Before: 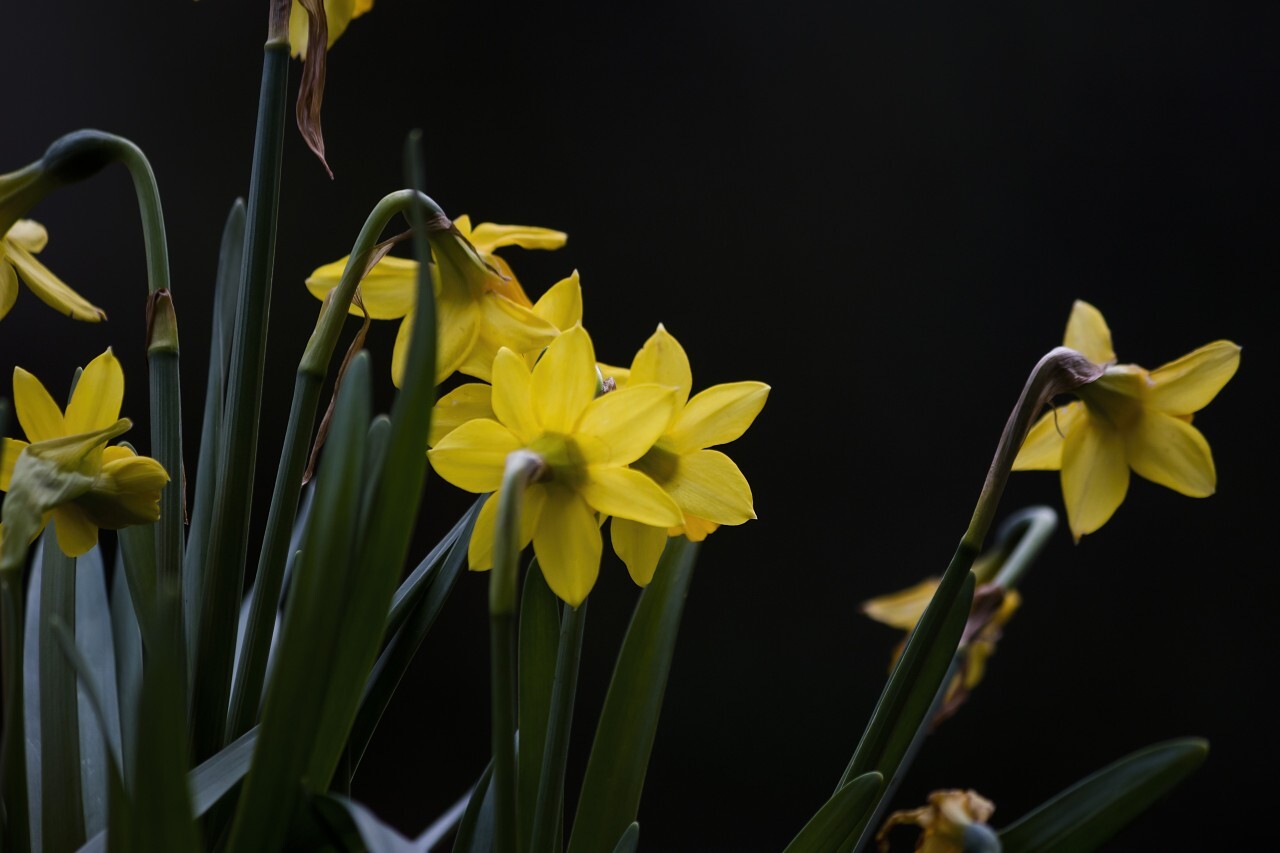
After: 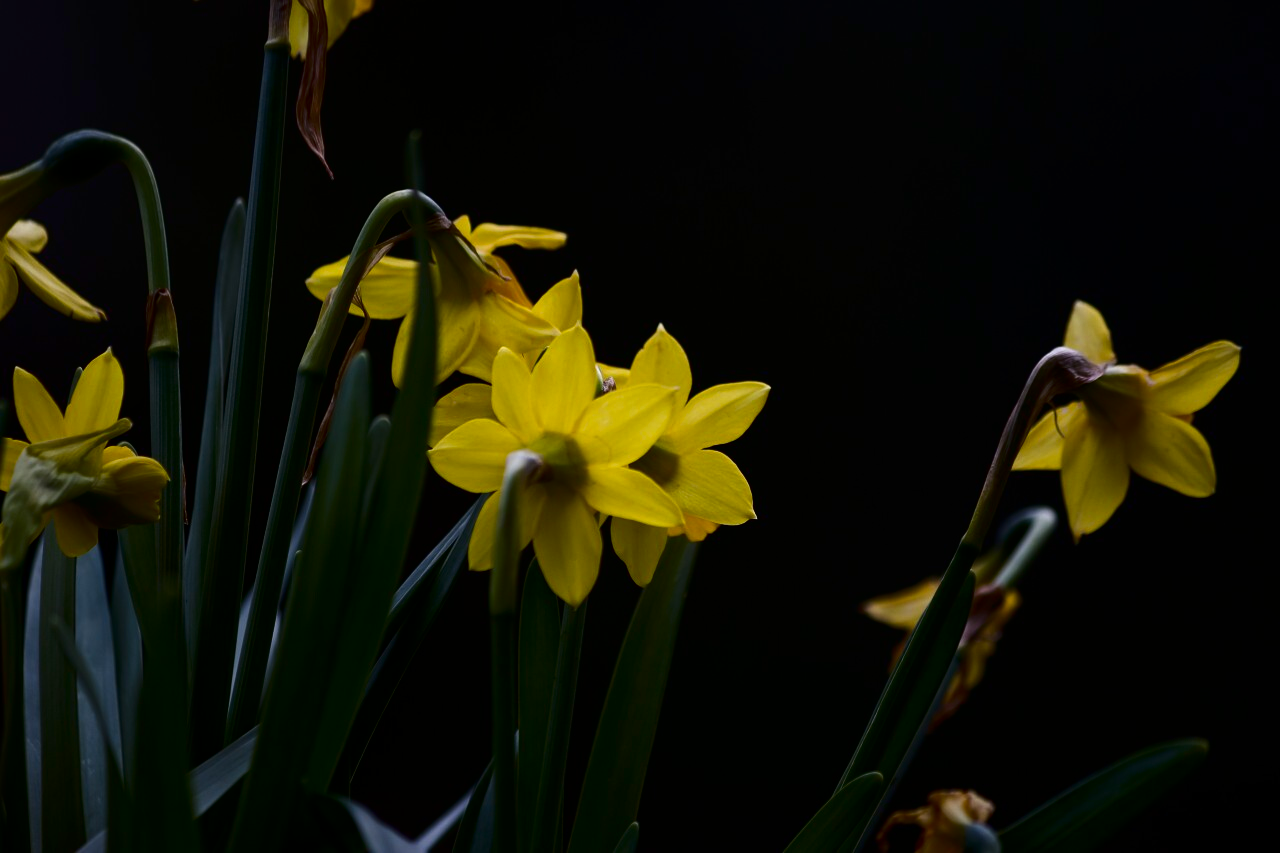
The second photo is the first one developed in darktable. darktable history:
contrast brightness saturation: contrast 0.128, brightness -0.229, saturation 0.141
